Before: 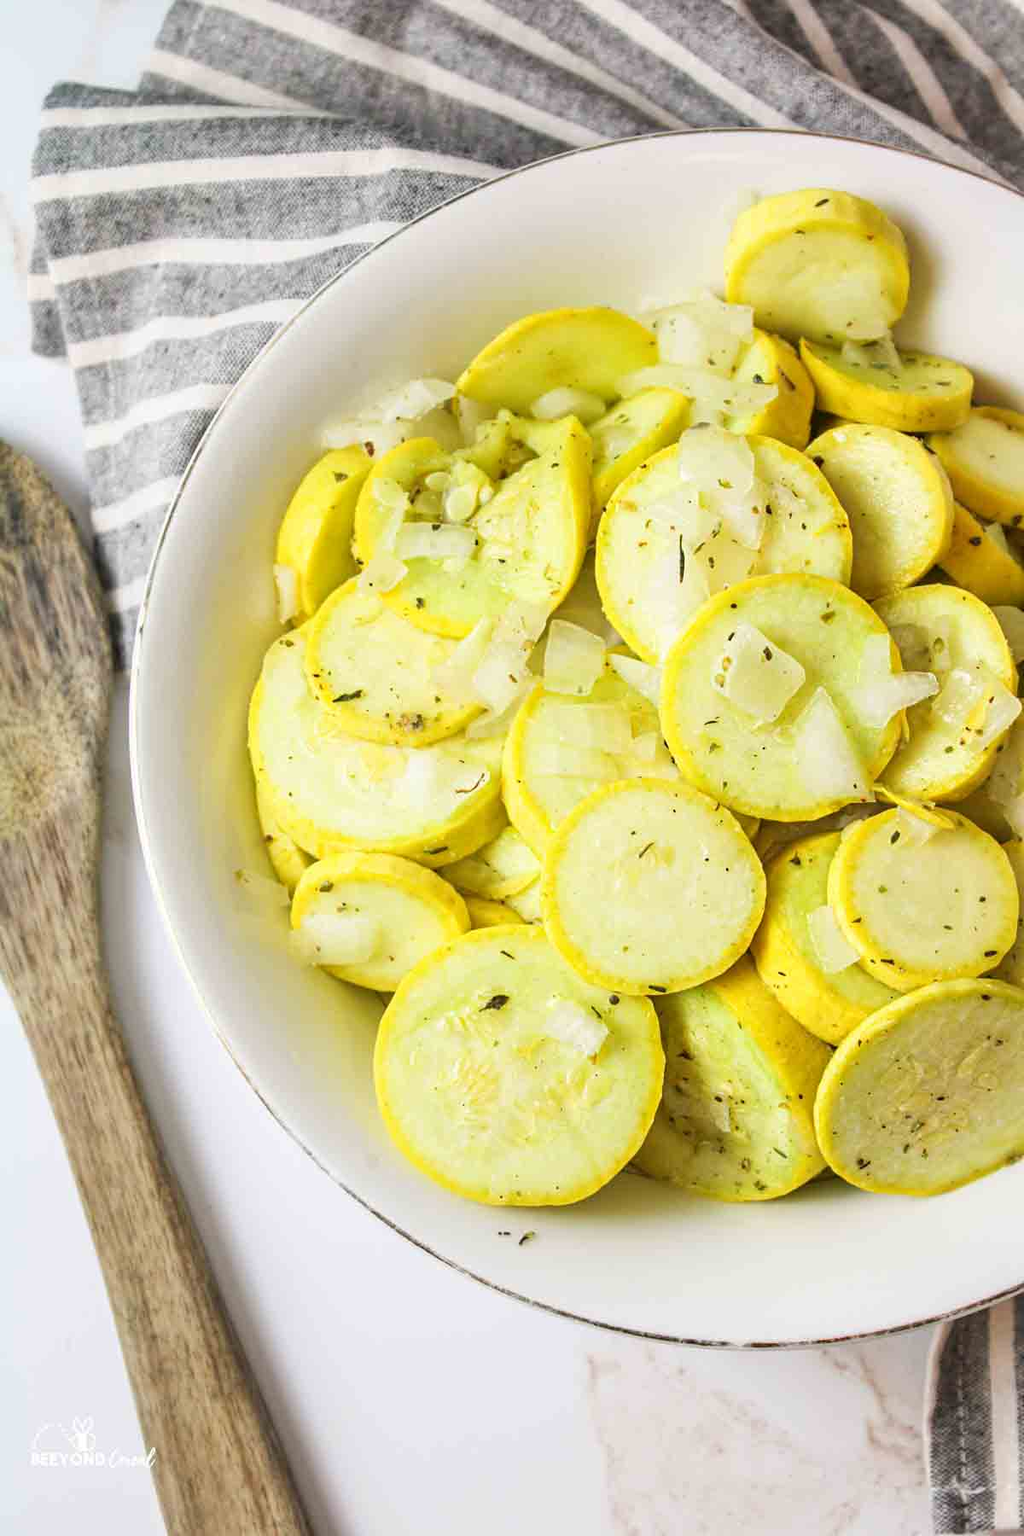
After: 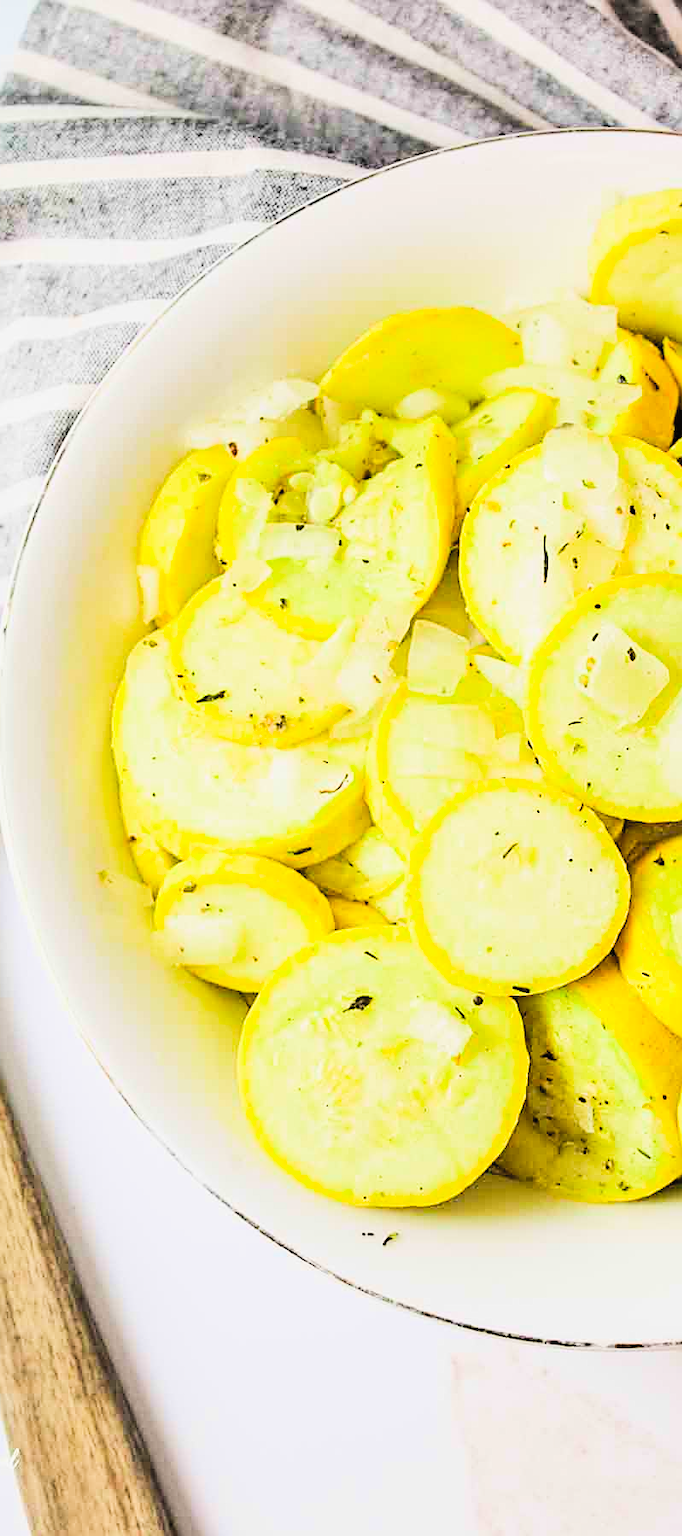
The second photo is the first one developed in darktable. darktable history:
filmic rgb: black relative exposure -7.65 EV, white relative exposure 4.56 EV, hardness 3.61, contrast 1.06
sharpen: on, module defaults
contrast brightness saturation: contrast 0.066, brightness 0.17, saturation 0.42
crop and rotate: left 13.366%, right 20.008%
tone equalizer: -8 EV -1.11 EV, -7 EV -1.04 EV, -6 EV -0.871 EV, -5 EV -0.597 EV, -3 EV 0.561 EV, -2 EV 0.865 EV, -1 EV 0.994 EV, +0 EV 1.07 EV, edges refinement/feathering 500, mask exposure compensation -1.57 EV, preserve details no
